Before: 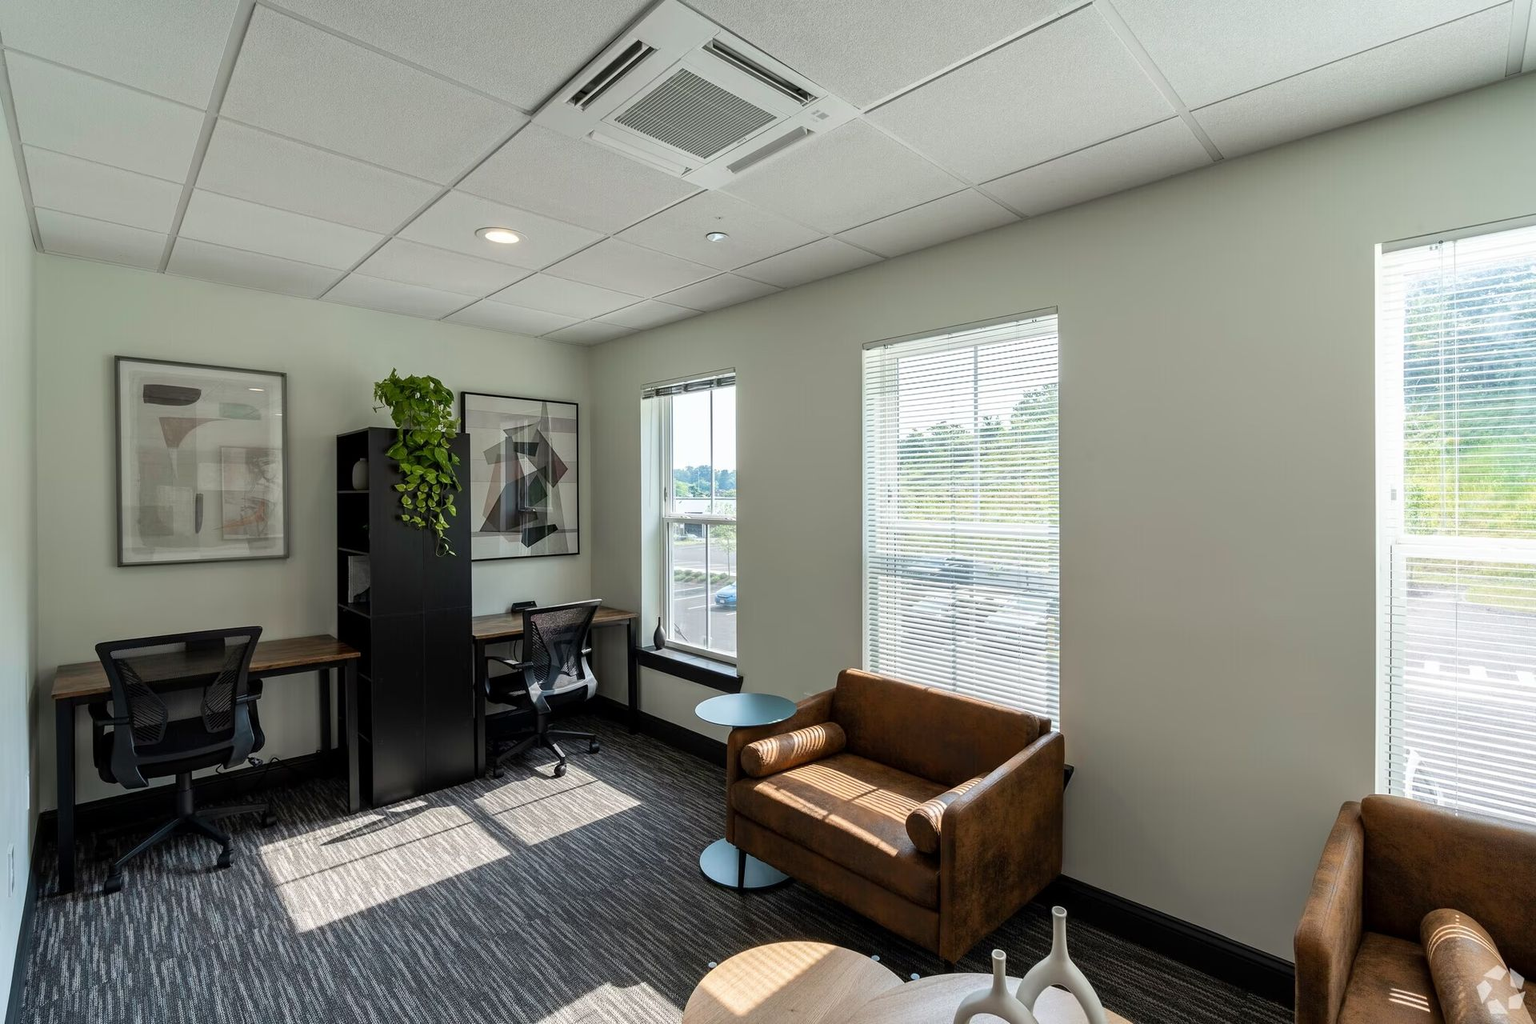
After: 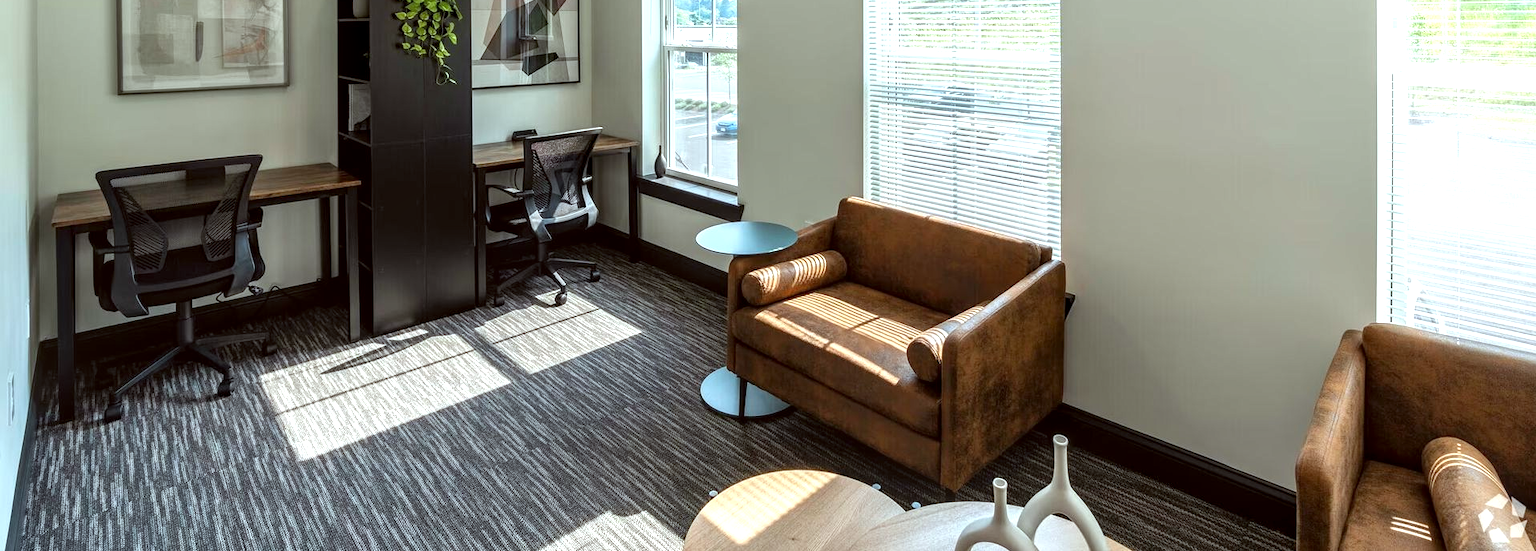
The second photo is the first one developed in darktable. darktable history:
color correction: highlights a* -4.96, highlights b* -3.58, shadows a* 3.95, shadows b* 4.23
crop and rotate: top 46.112%, right 0.089%
local contrast: on, module defaults
exposure: exposure 0.607 EV, compensate exposure bias true, compensate highlight preservation false
